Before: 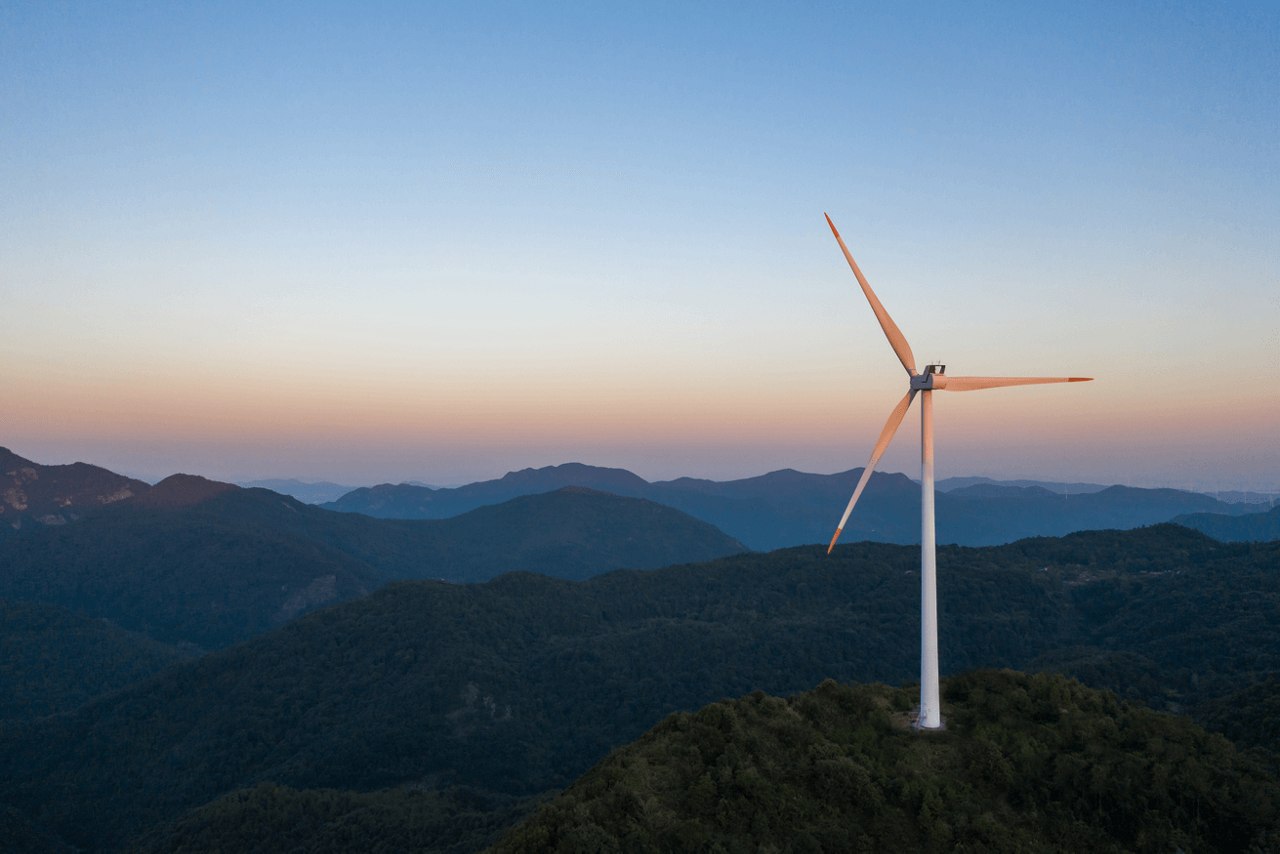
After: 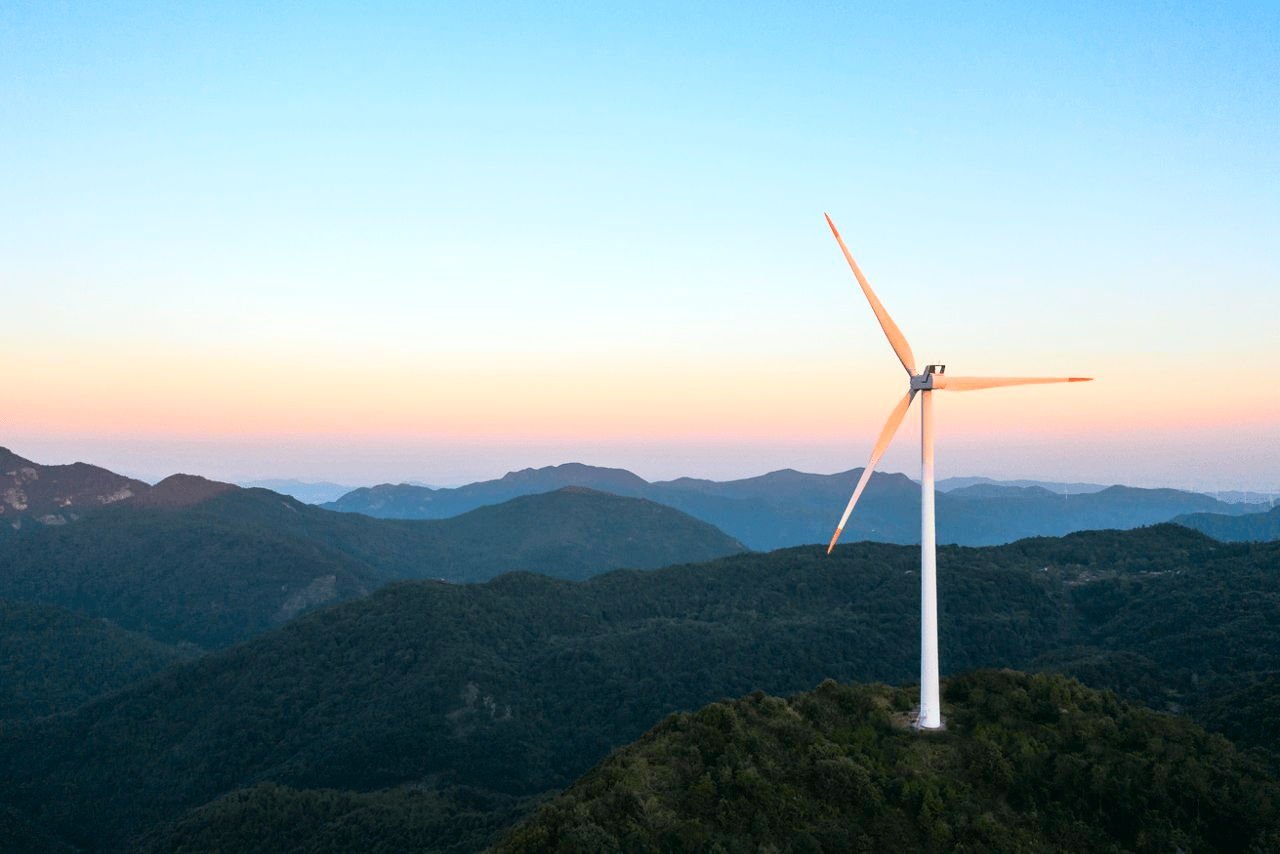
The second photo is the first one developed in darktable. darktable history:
exposure: black level correction 0, exposure 0.693 EV, compensate highlight preservation false
local contrast: mode bilateral grid, contrast 99, coarseness 100, detail 95%, midtone range 0.2
tone curve: curves: ch0 [(0, 0.012) (0.031, 0.02) (0.12, 0.083) (0.193, 0.171) (0.277, 0.279) (0.45, 0.52) (0.568, 0.676) (0.678, 0.777) (0.875, 0.92) (1, 0.965)]; ch1 [(0, 0) (0.243, 0.245) (0.402, 0.41) (0.493, 0.486) (0.508, 0.507) (0.531, 0.53) (0.551, 0.564) (0.646, 0.672) (0.694, 0.732) (1, 1)]; ch2 [(0, 0) (0.249, 0.216) (0.356, 0.343) (0.424, 0.442) (0.476, 0.482) (0.498, 0.502) (0.517, 0.517) (0.532, 0.545) (0.562, 0.575) (0.614, 0.644) (0.706, 0.748) (0.808, 0.809) (0.991, 0.968)], color space Lab, independent channels, preserve colors none
